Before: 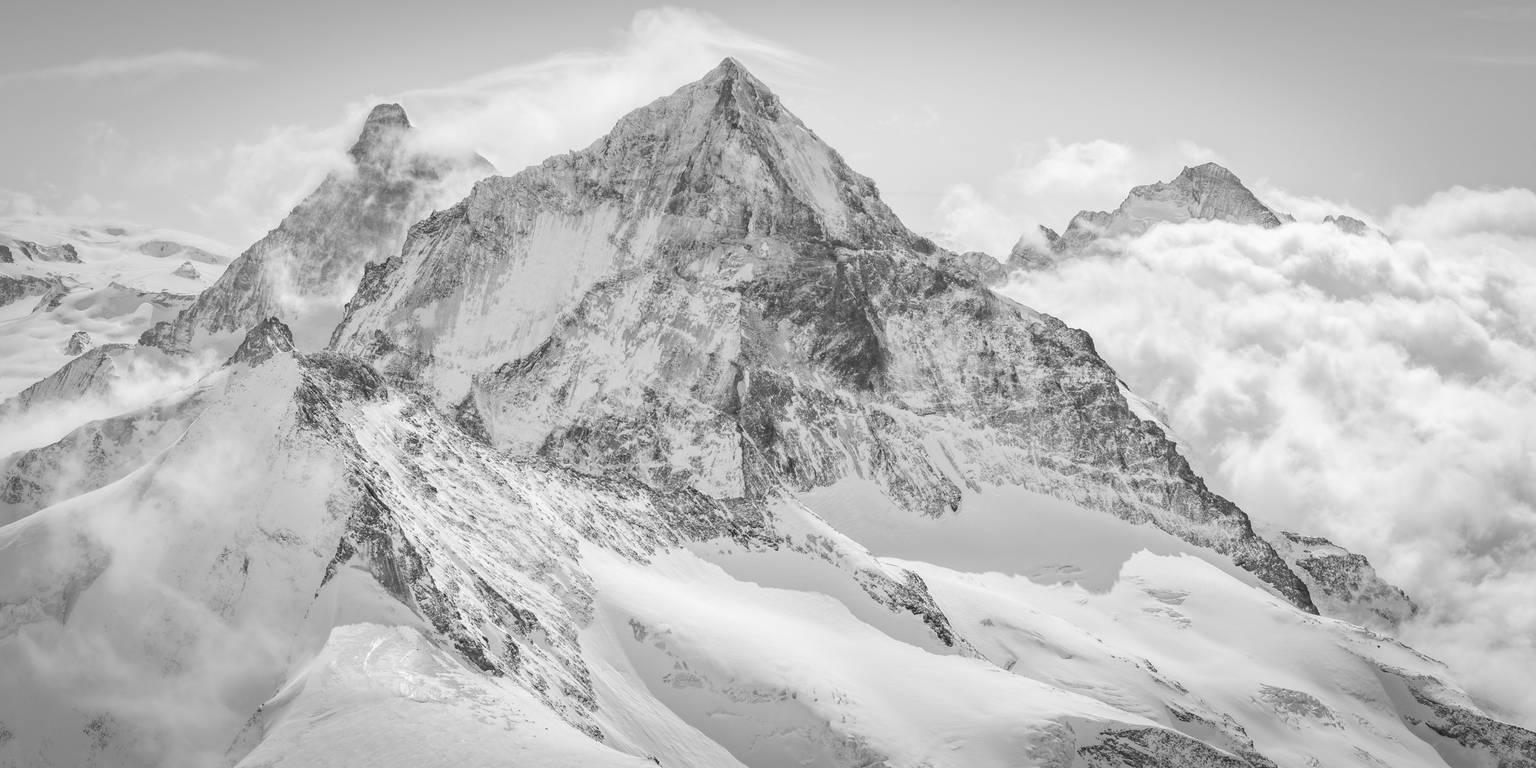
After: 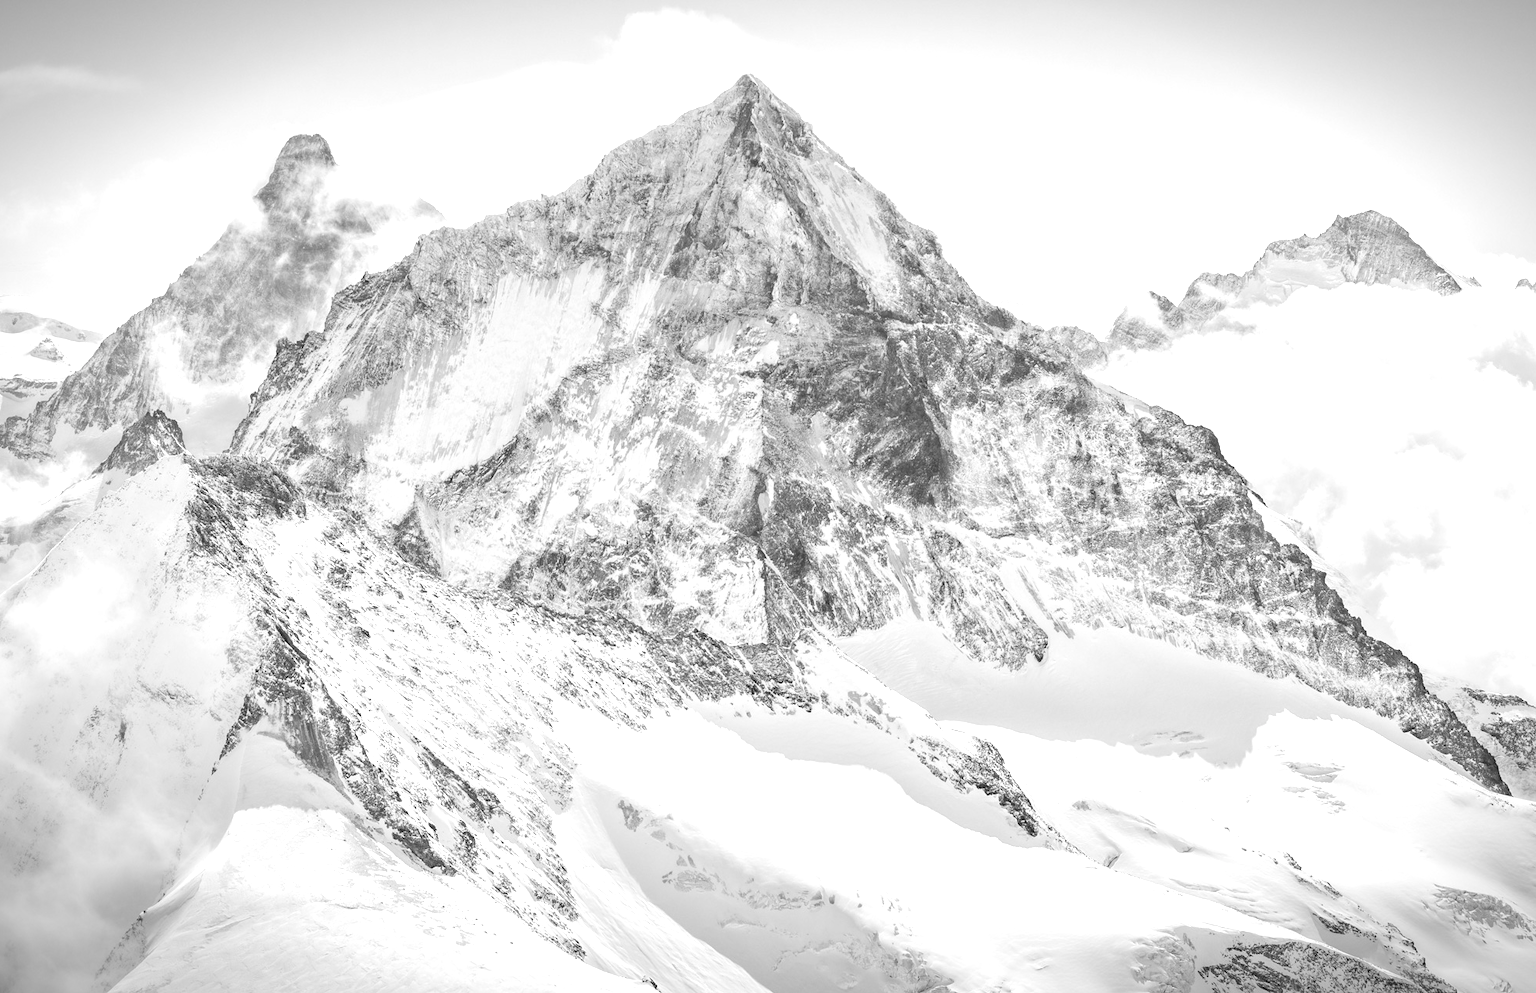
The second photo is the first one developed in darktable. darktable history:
vignetting: fall-off start 99.2%, brightness -0.472, width/height ratio 1.303
crop: left 9.854%, right 12.802%
exposure: black level correction 0, exposure 0.694 EV, compensate exposure bias true, compensate highlight preservation false
